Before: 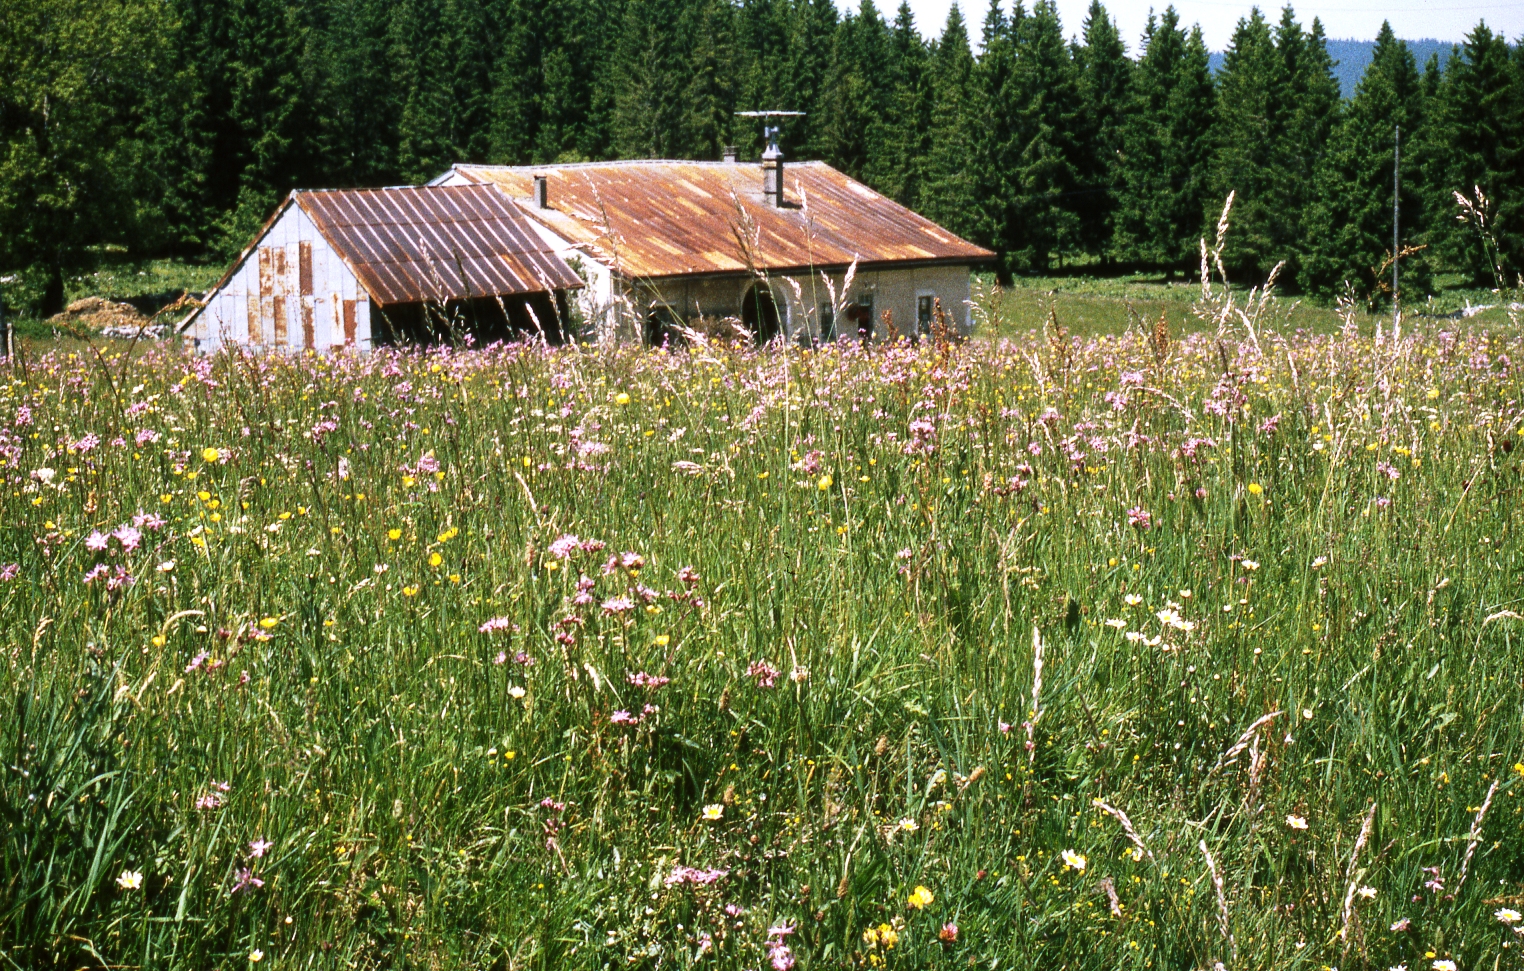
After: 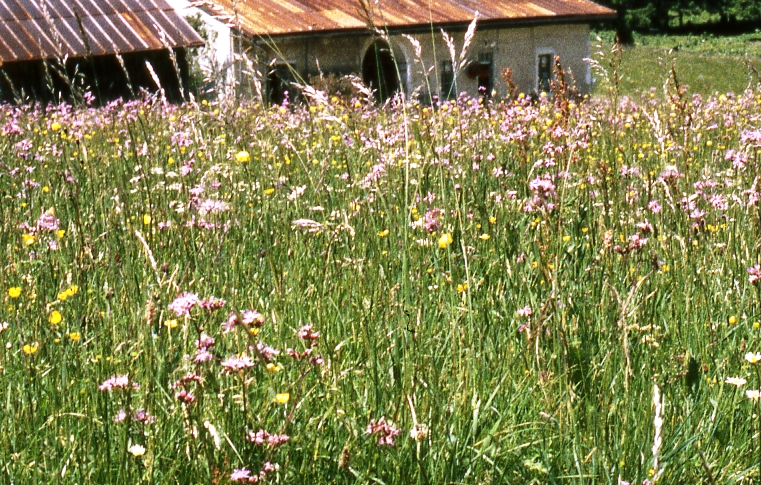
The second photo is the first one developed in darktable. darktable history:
crop: left 25%, top 25%, right 25%, bottom 25%
local contrast: mode bilateral grid, contrast 28, coarseness 16, detail 115%, midtone range 0.2
